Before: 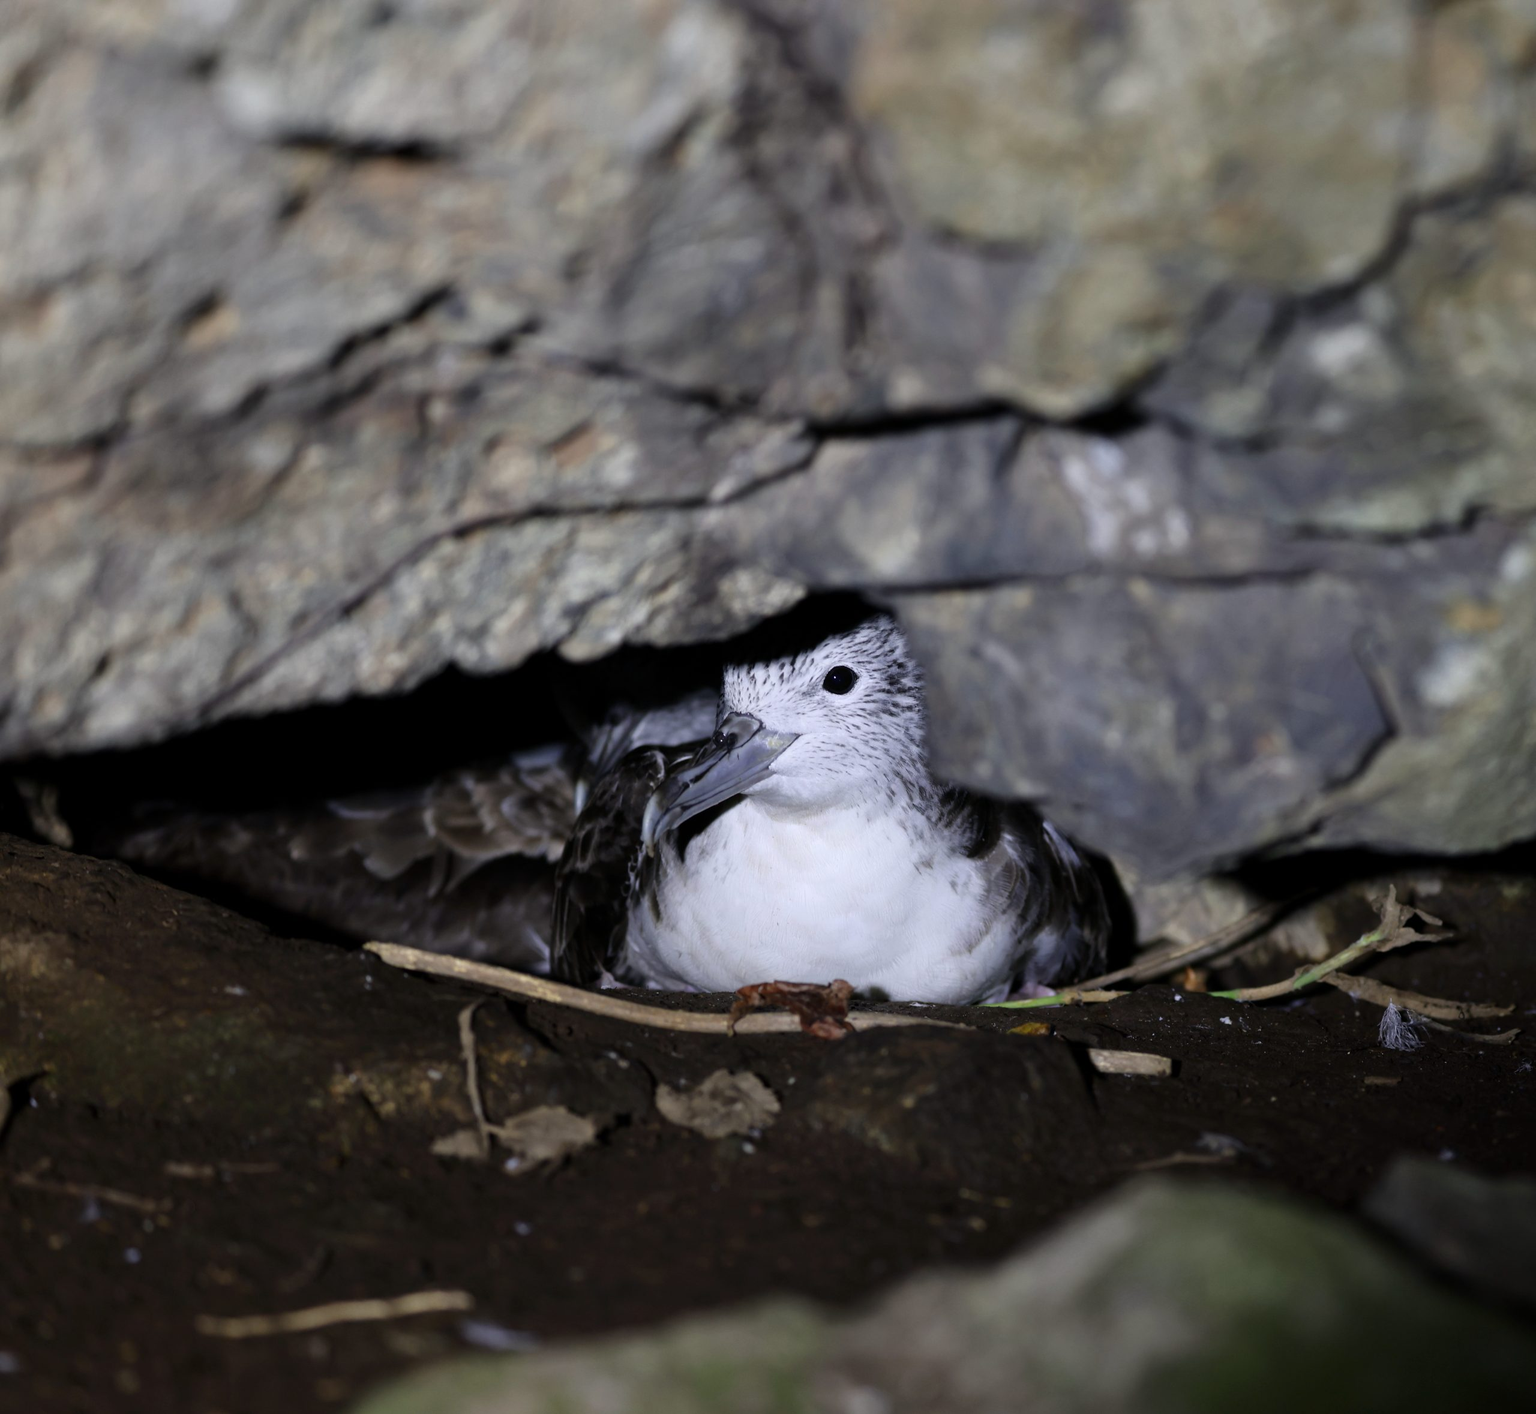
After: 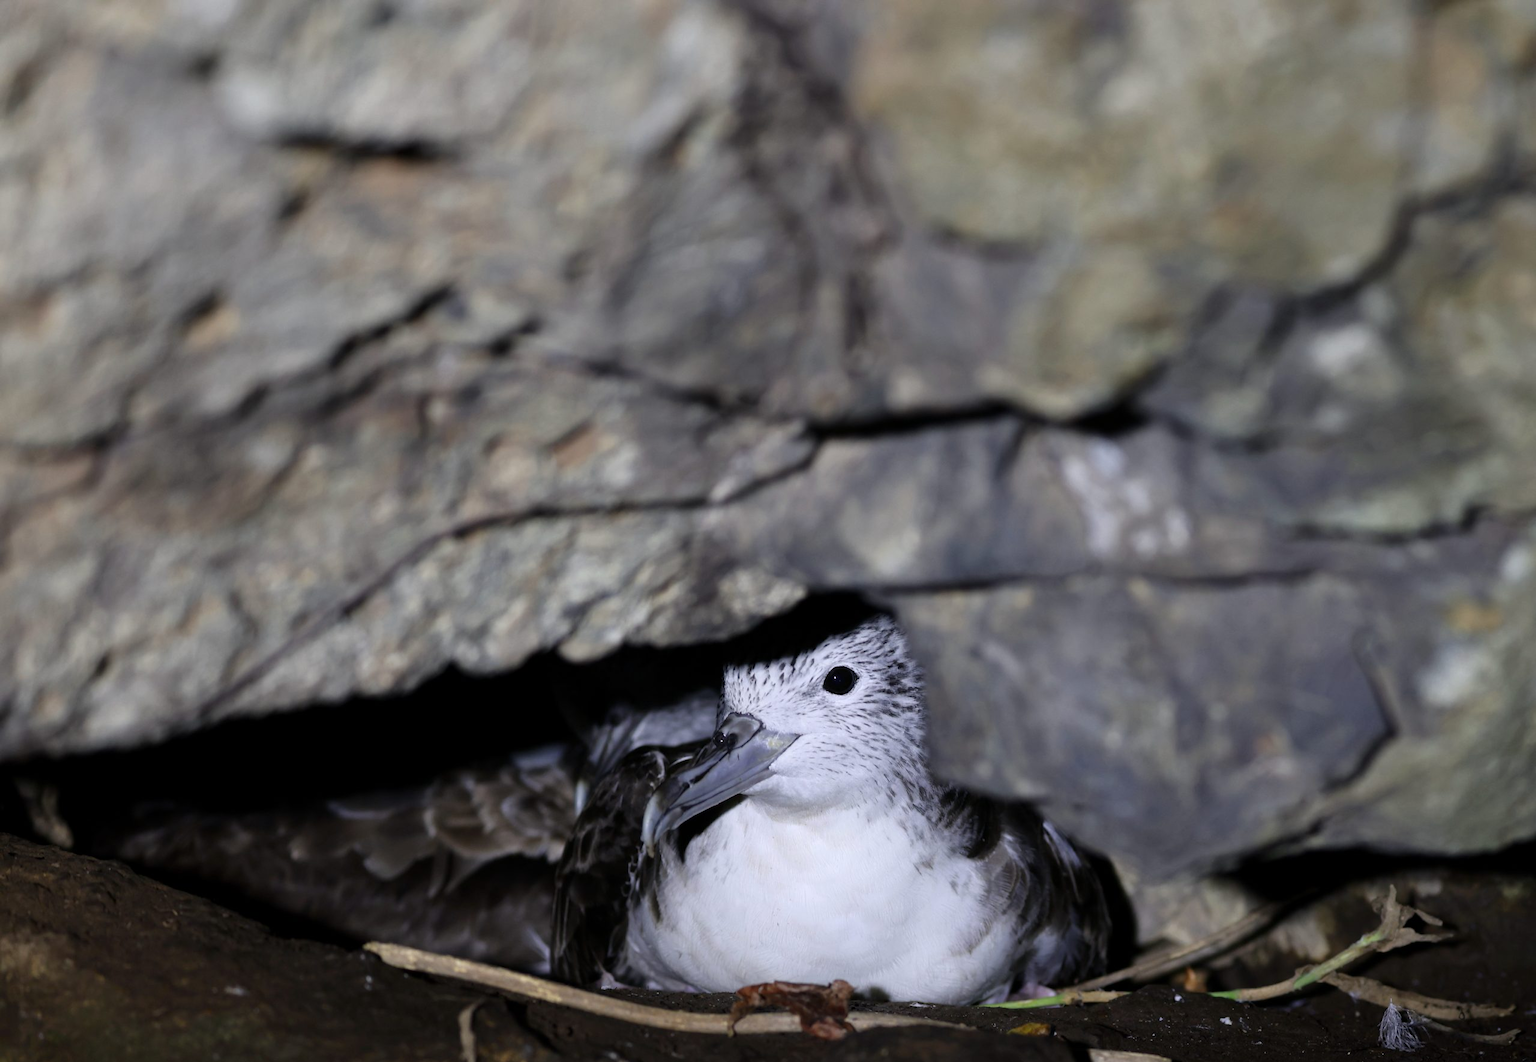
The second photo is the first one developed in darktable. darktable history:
crop: bottom 24.899%
